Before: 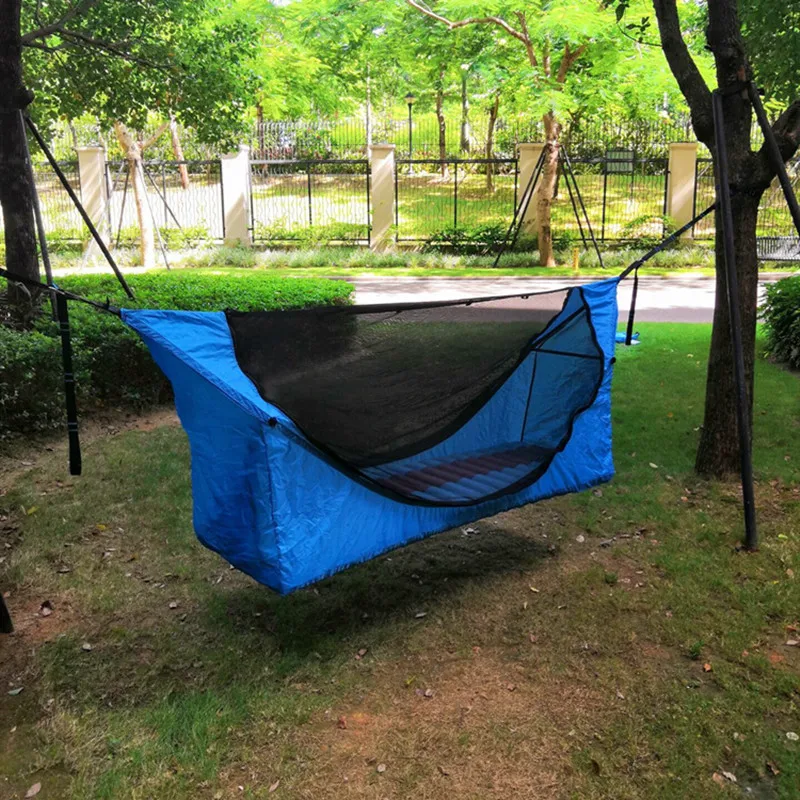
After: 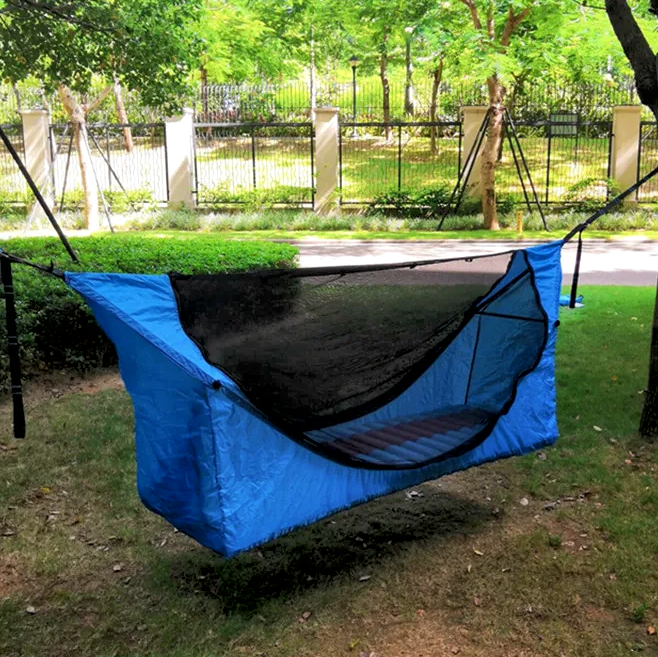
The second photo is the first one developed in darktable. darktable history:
crop and rotate: left 7.113%, top 4.658%, right 10.573%, bottom 13.12%
local contrast: mode bilateral grid, contrast 21, coarseness 50, detail 128%, midtone range 0.2
tone equalizer: -8 EV -1.83 EV, -7 EV -1.16 EV, -6 EV -1.66 EV
